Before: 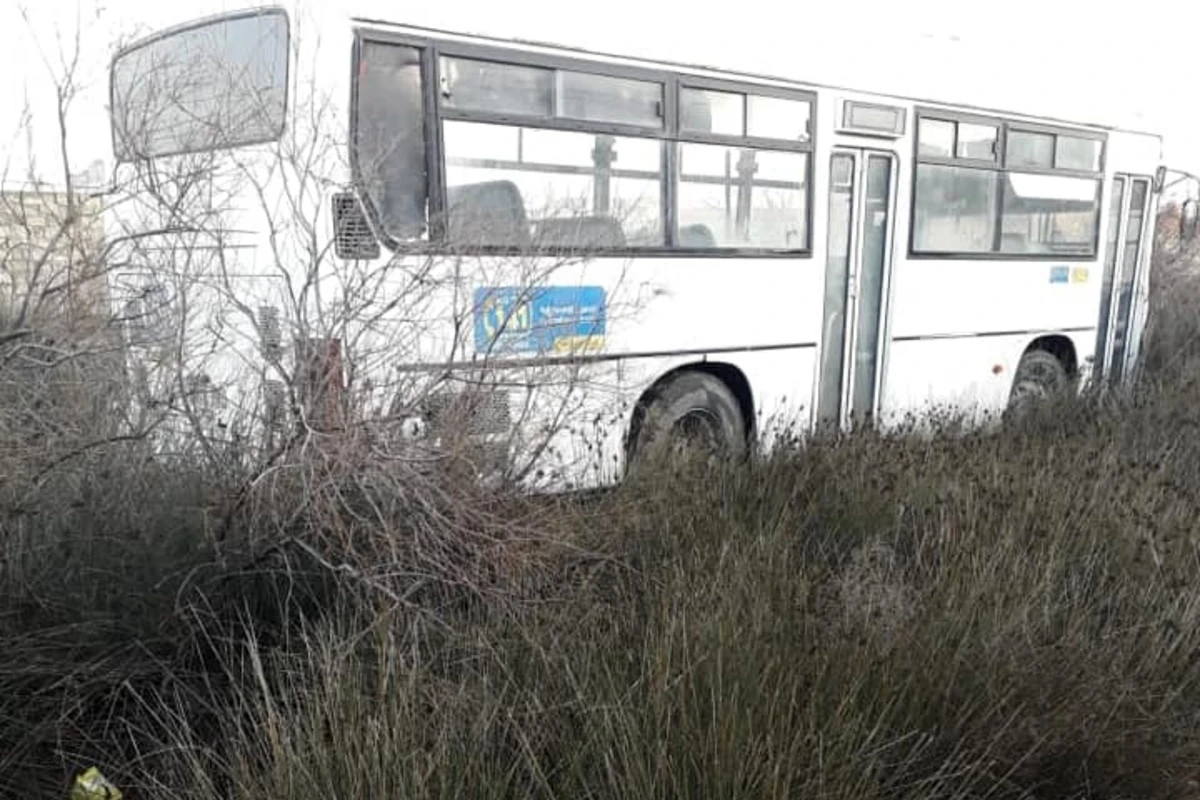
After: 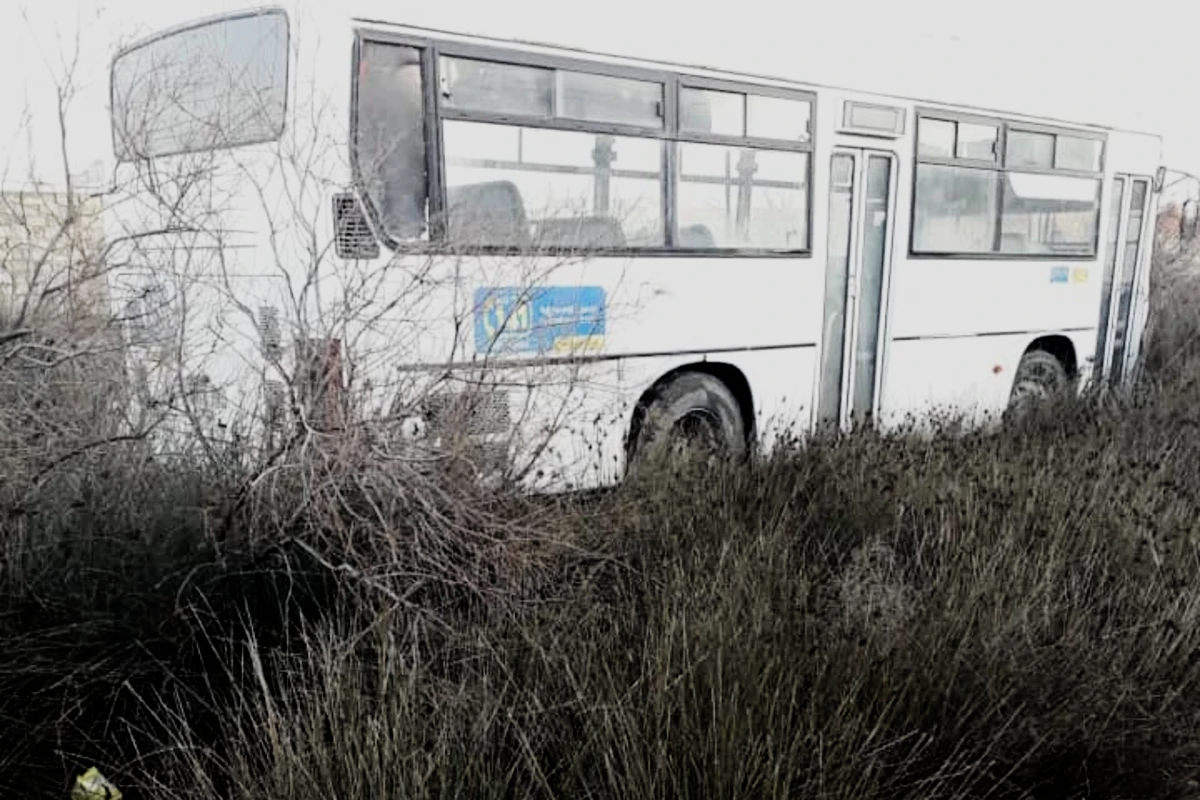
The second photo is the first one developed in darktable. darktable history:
filmic rgb: black relative exposure -7.49 EV, white relative exposure 5 EV, hardness 3.31, contrast 1.298
